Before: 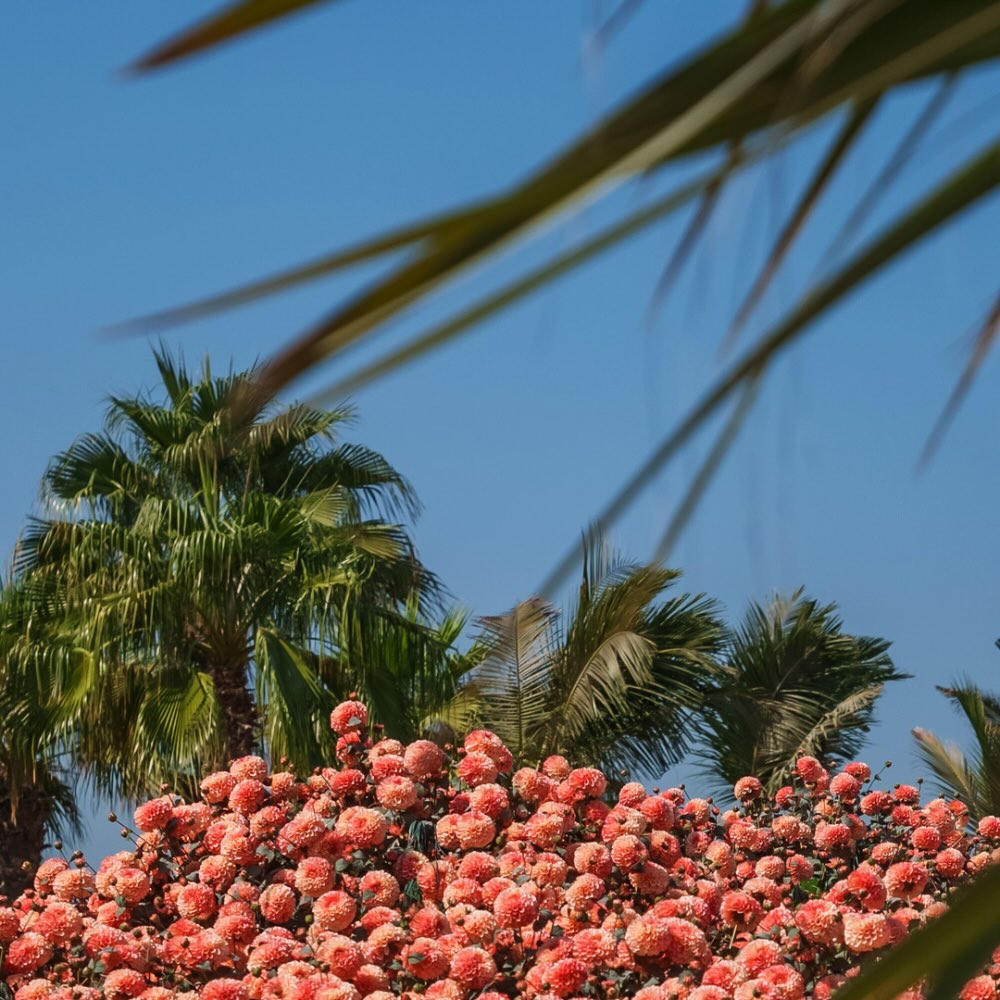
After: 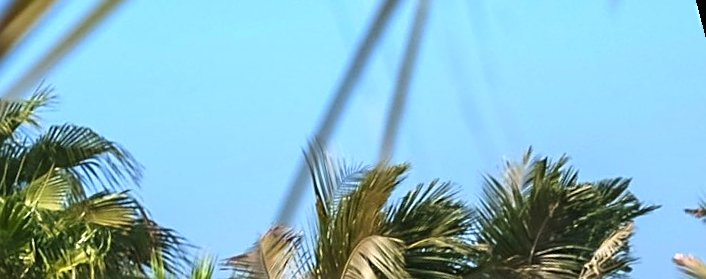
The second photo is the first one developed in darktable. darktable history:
crop and rotate: left 27.938%, top 27.046%, bottom 27.046%
white balance: red 0.983, blue 1.036
exposure: black level correction 0, exposure 1.5 EV, compensate exposure bias true, compensate highlight preservation false
rotate and perspective: rotation -14.8°, crop left 0.1, crop right 0.903, crop top 0.25, crop bottom 0.748
sharpen: on, module defaults
graduated density: rotation -180°, offset 24.95
tone equalizer: on, module defaults
